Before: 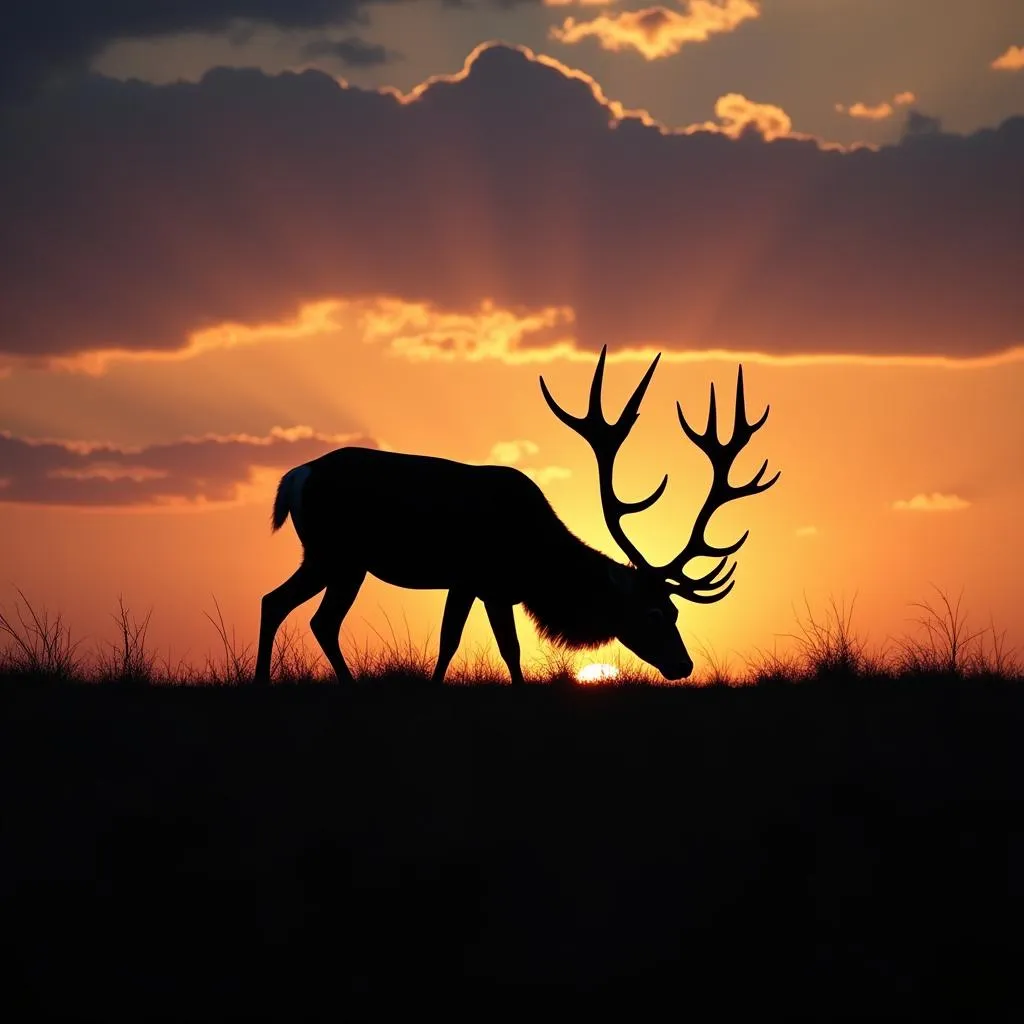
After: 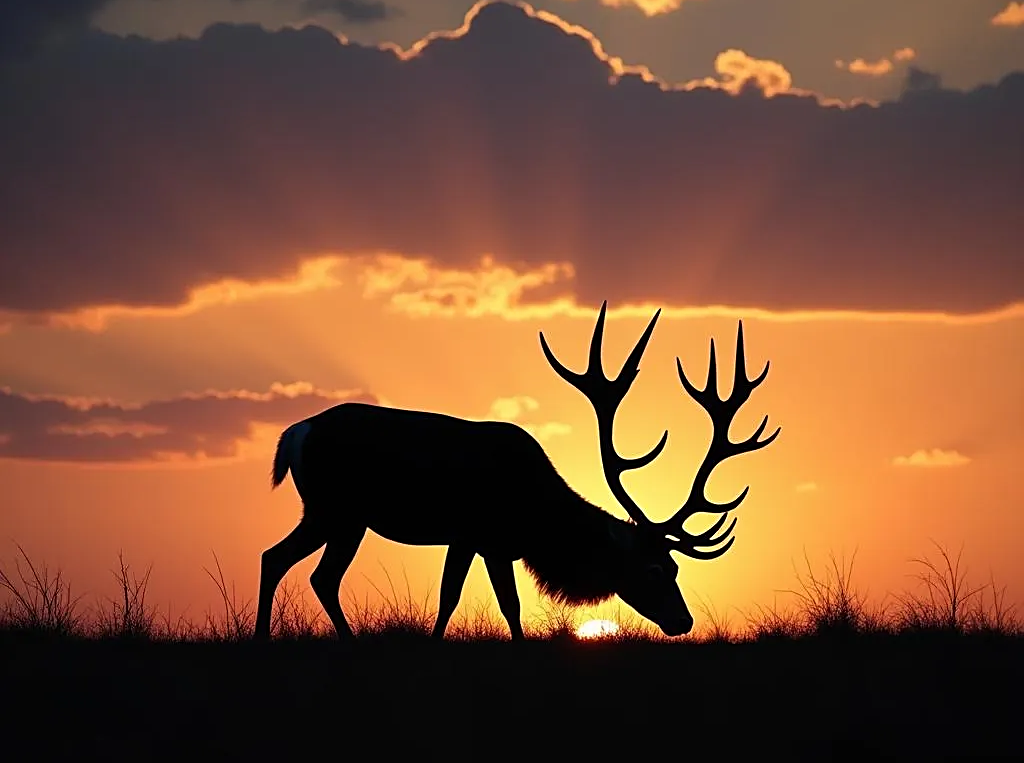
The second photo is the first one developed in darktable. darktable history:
crop: top 4.363%, bottom 21.03%
sharpen: on, module defaults
